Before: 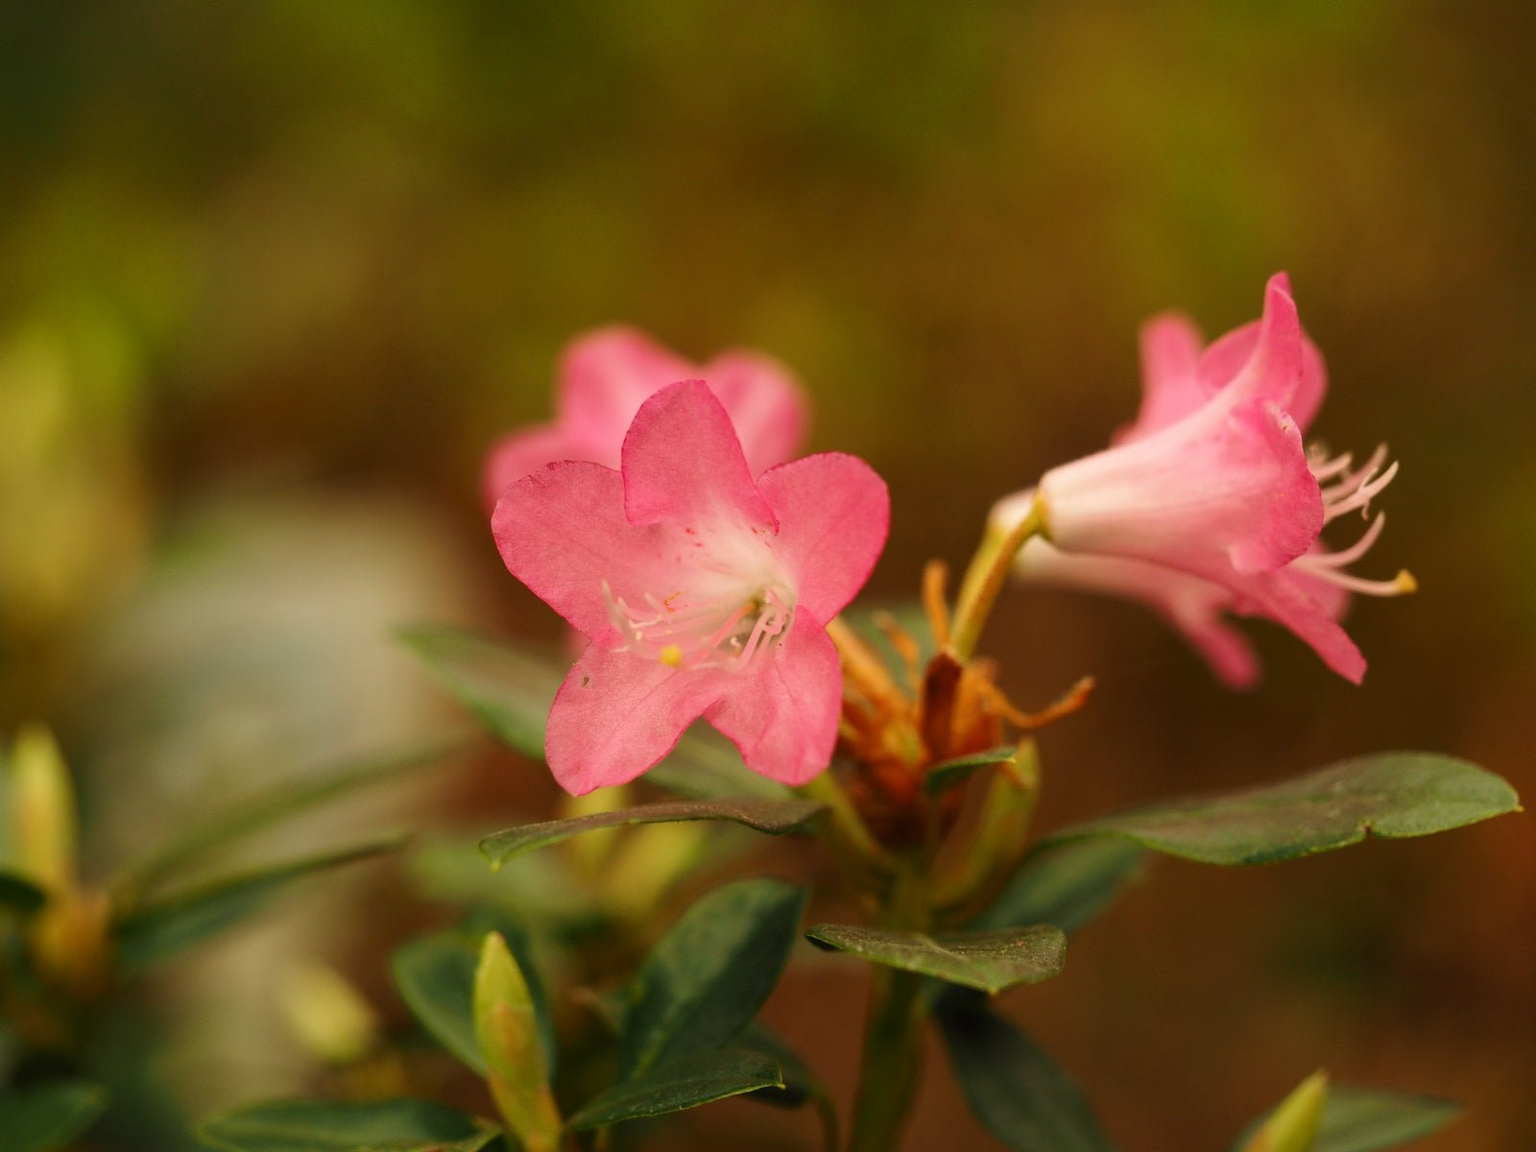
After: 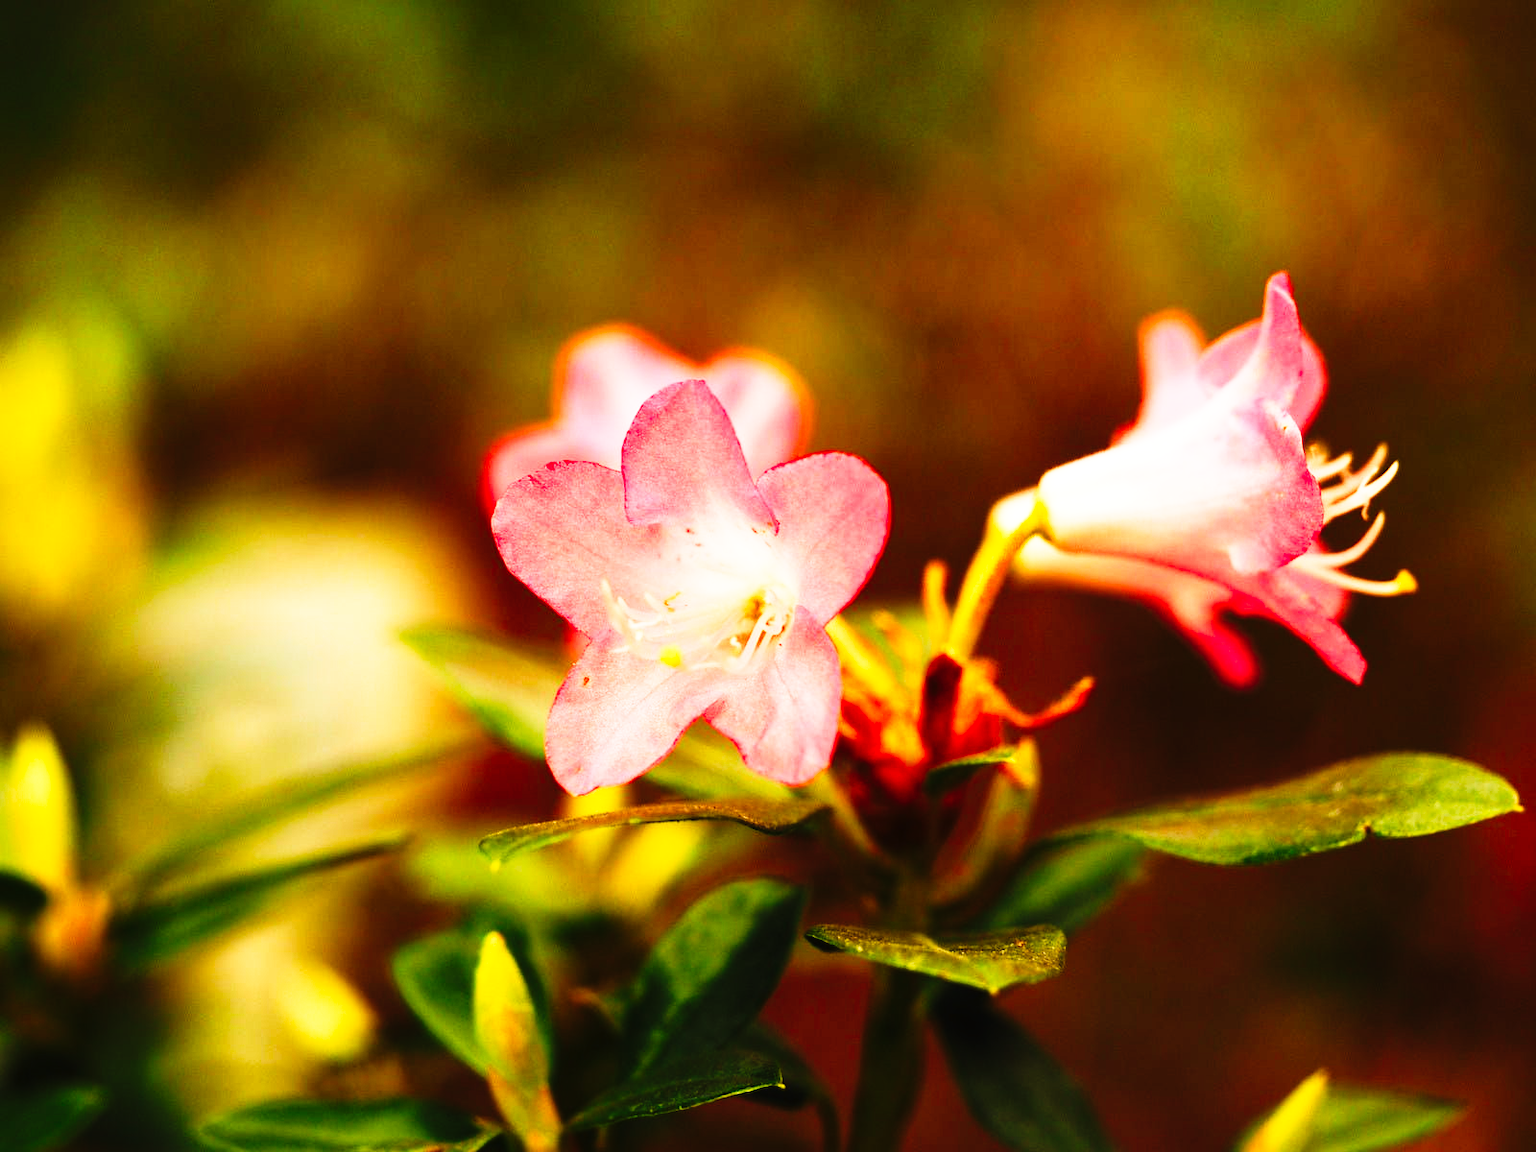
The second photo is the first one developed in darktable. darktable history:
exposure: black level correction 0, exposure 0.699 EV, compensate highlight preservation false
tone curve: curves: ch0 [(0, 0) (0.003, 0.002) (0.011, 0.005) (0.025, 0.011) (0.044, 0.017) (0.069, 0.021) (0.1, 0.027) (0.136, 0.035) (0.177, 0.05) (0.224, 0.076) (0.277, 0.126) (0.335, 0.212) (0.399, 0.333) (0.468, 0.473) (0.543, 0.627) (0.623, 0.784) (0.709, 0.9) (0.801, 0.963) (0.898, 0.988) (1, 1)], preserve colors none
